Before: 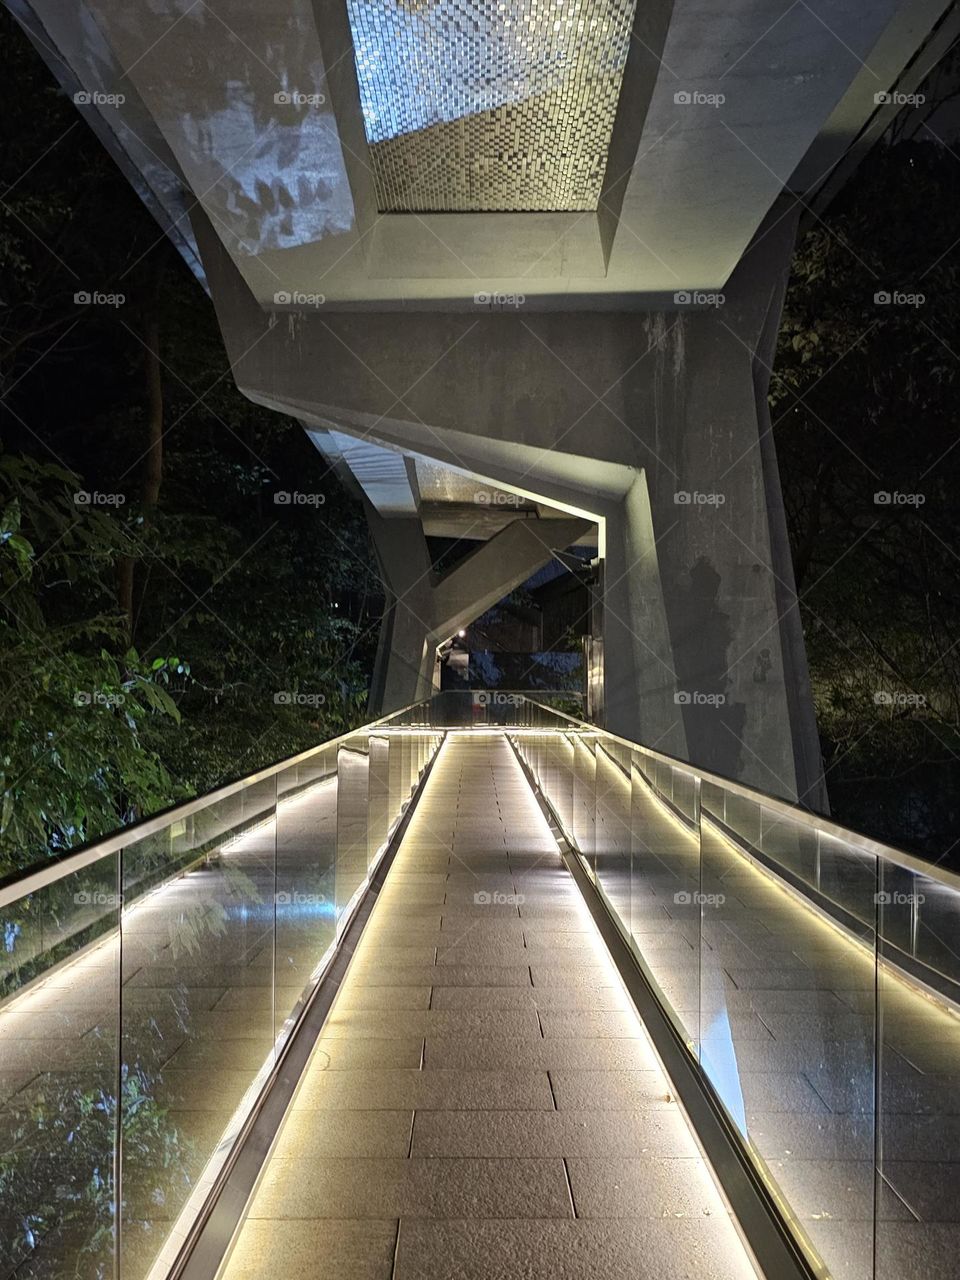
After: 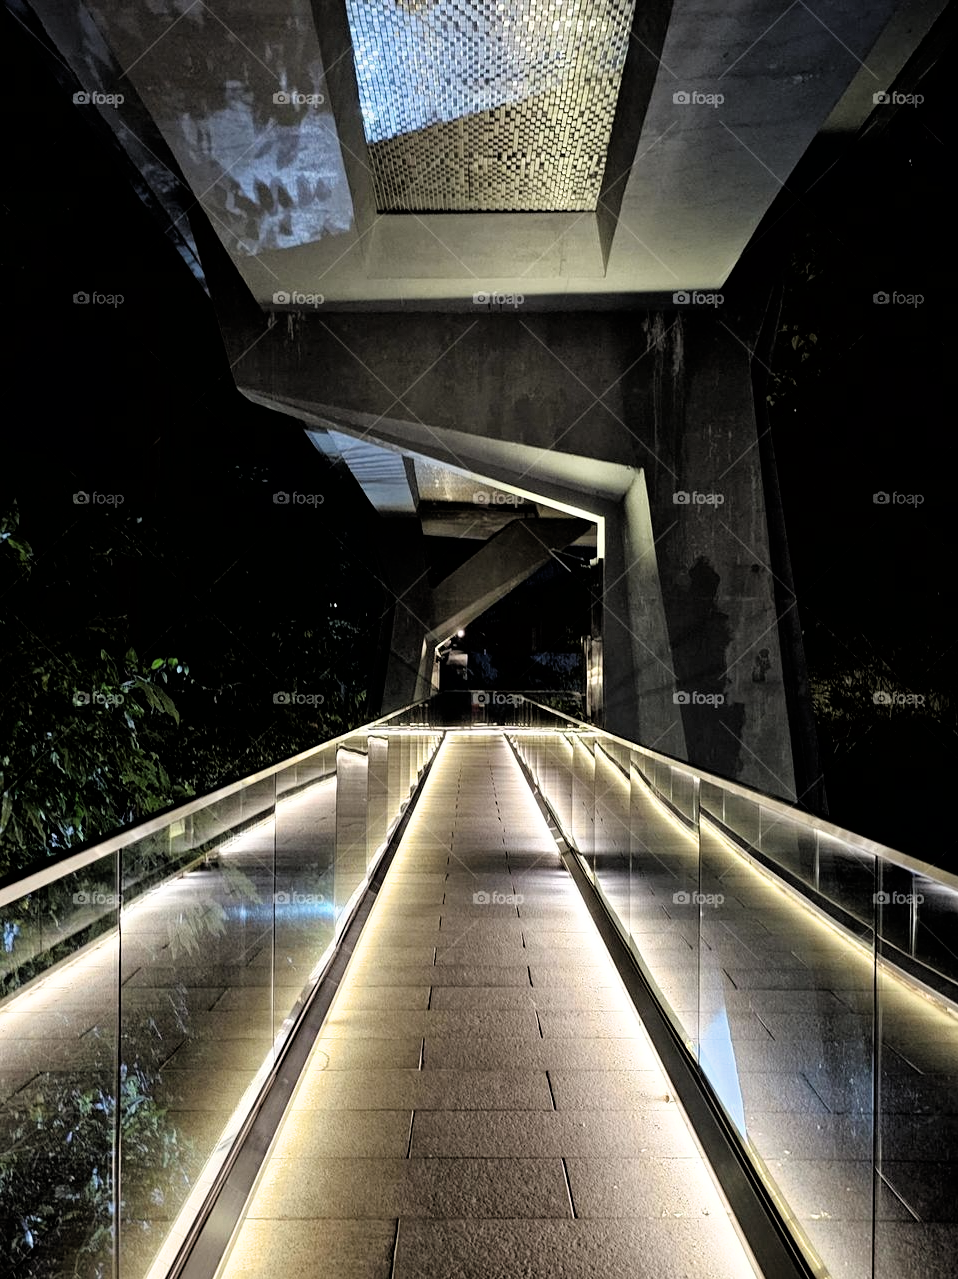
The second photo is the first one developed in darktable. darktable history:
filmic rgb: black relative exposure -3.66 EV, white relative exposure 2.44 EV, hardness 3.29
color zones: curves: ch0 [(0, 0.5) (0.143, 0.5) (0.286, 0.5) (0.429, 0.5) (0.571, 0.5) (0.714, 0.476) (0.857, 0.5) (1, 0.5)]; ch2 [(0, 0.5) (0.143, 0.5) (0.286, 0.5) (0.429, 0.5) (0.571, 0.5) (0.714, 0.487) (0.857, 0.5) (1, 0.5)]
crop and rotate: left 0.13%, bottom 0.003%
